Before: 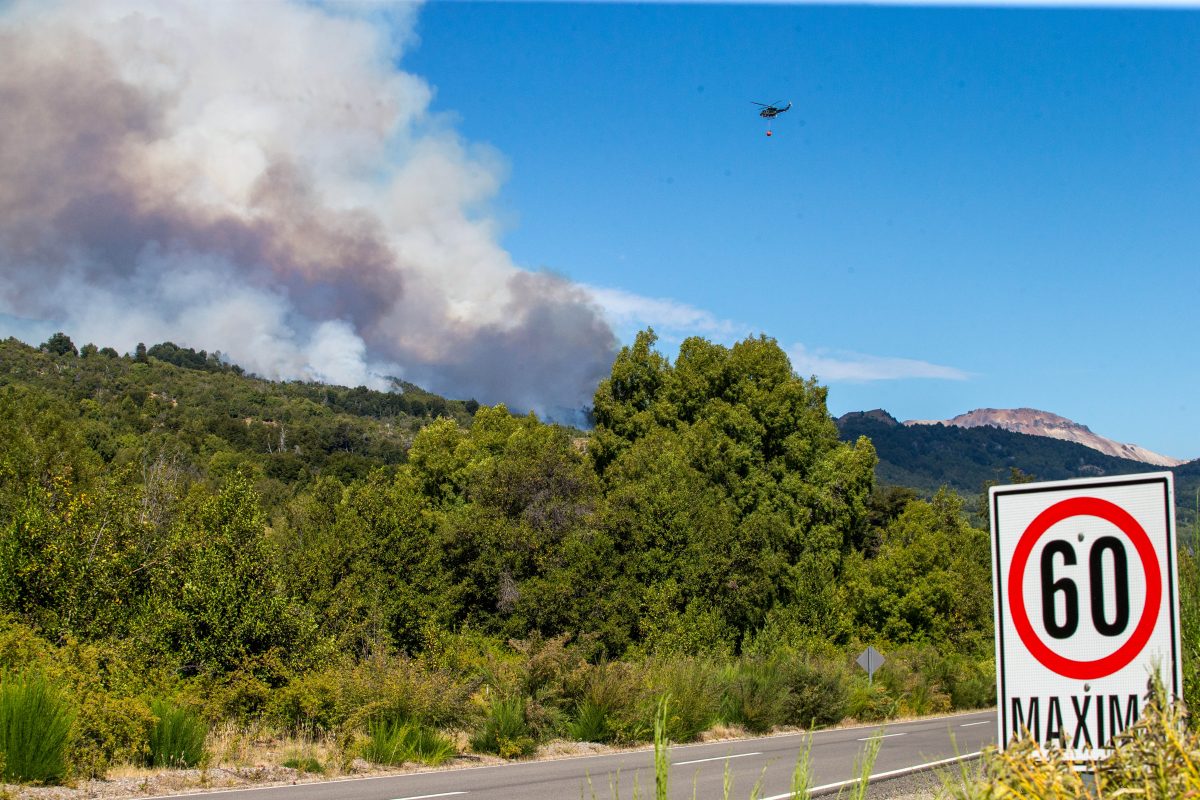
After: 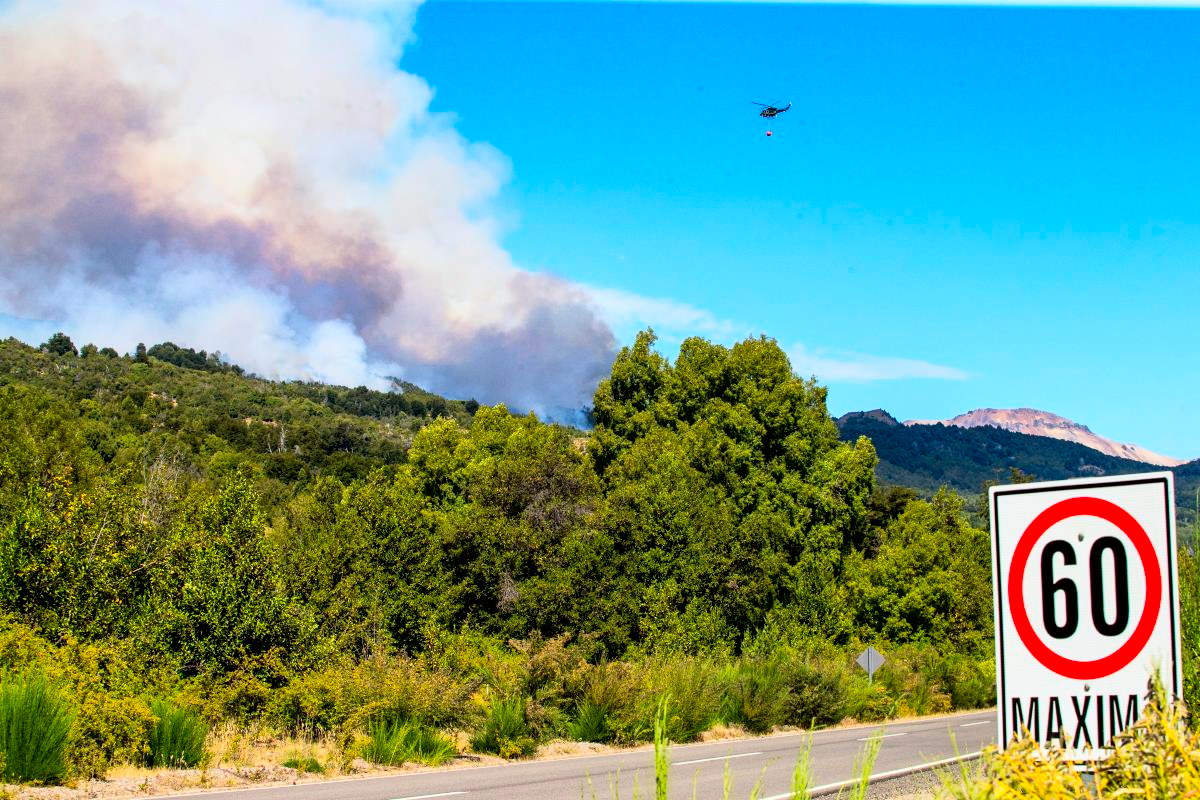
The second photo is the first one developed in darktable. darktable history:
tone curve: curves: ch0 [(0, 0) (0.082, 0.02) (0.129, 0.078) (0.275, 0.301) (0.67, 0.809) (1, 1)], color space Lab, independent channels, preserve colors none
contrast brightness saturation: saturation 0.507
tone equalizer: on, module defaults
